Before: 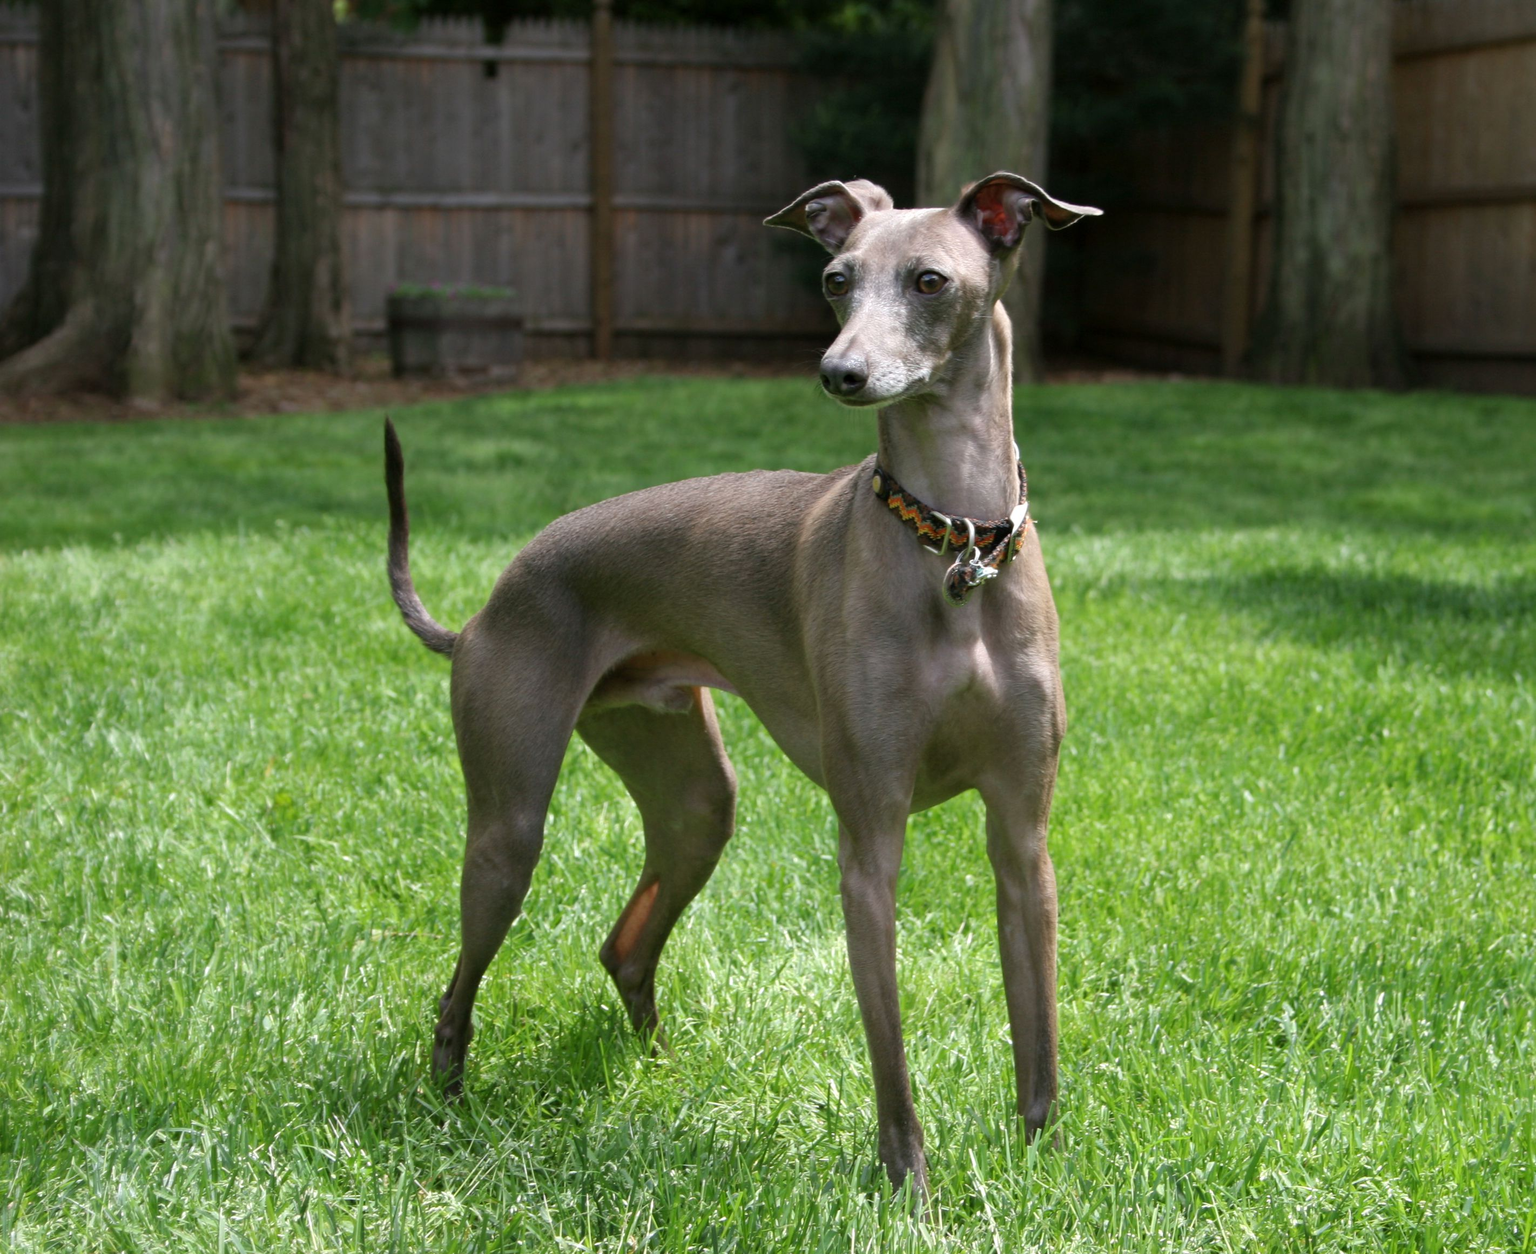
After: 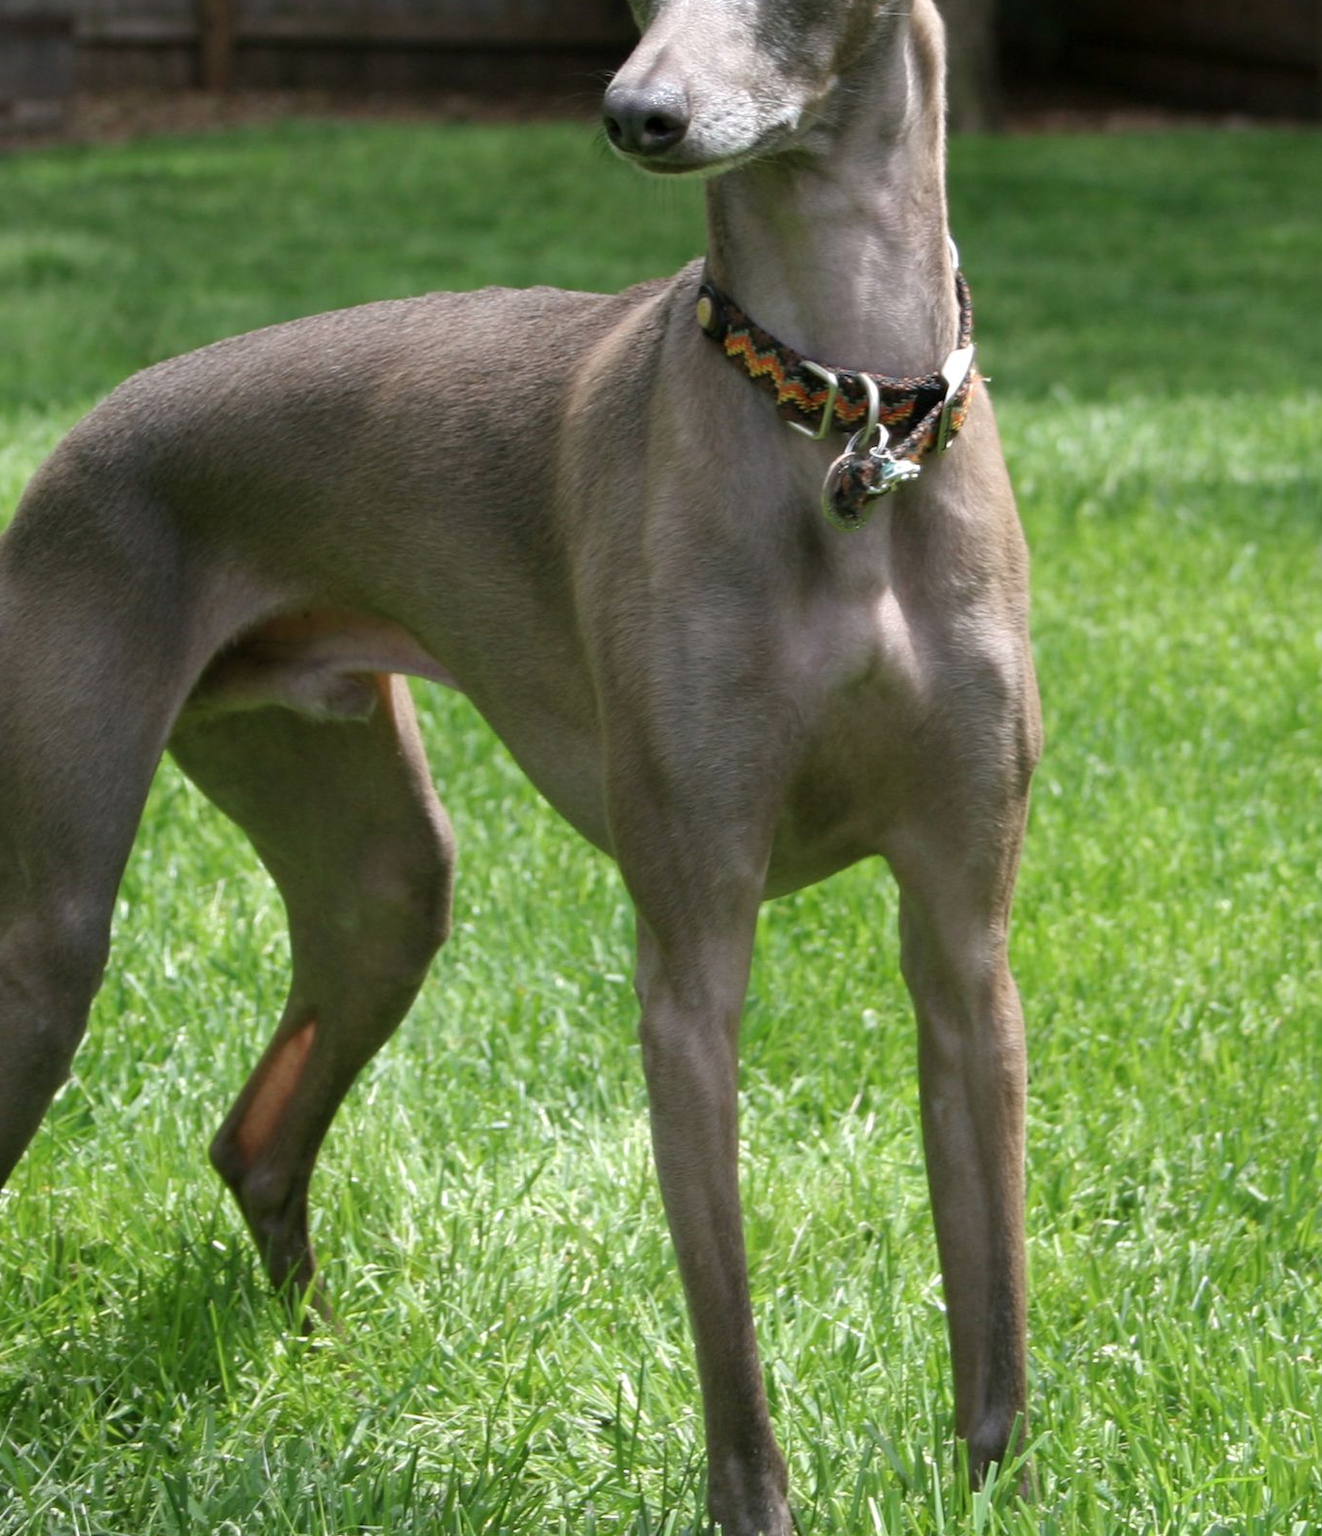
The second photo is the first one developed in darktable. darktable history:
crop: left 31.379%, top 24.658%, right 20.326%, bottom 6.628%
color zones: curves: ch1 [(0, 0.469) (0.01, 0.469) (0.12, 0.446) (0.248, 0.469) (0.5, 0.5) (0.748, 0.5) (0.99, 0.469) (1, 0.469)]
